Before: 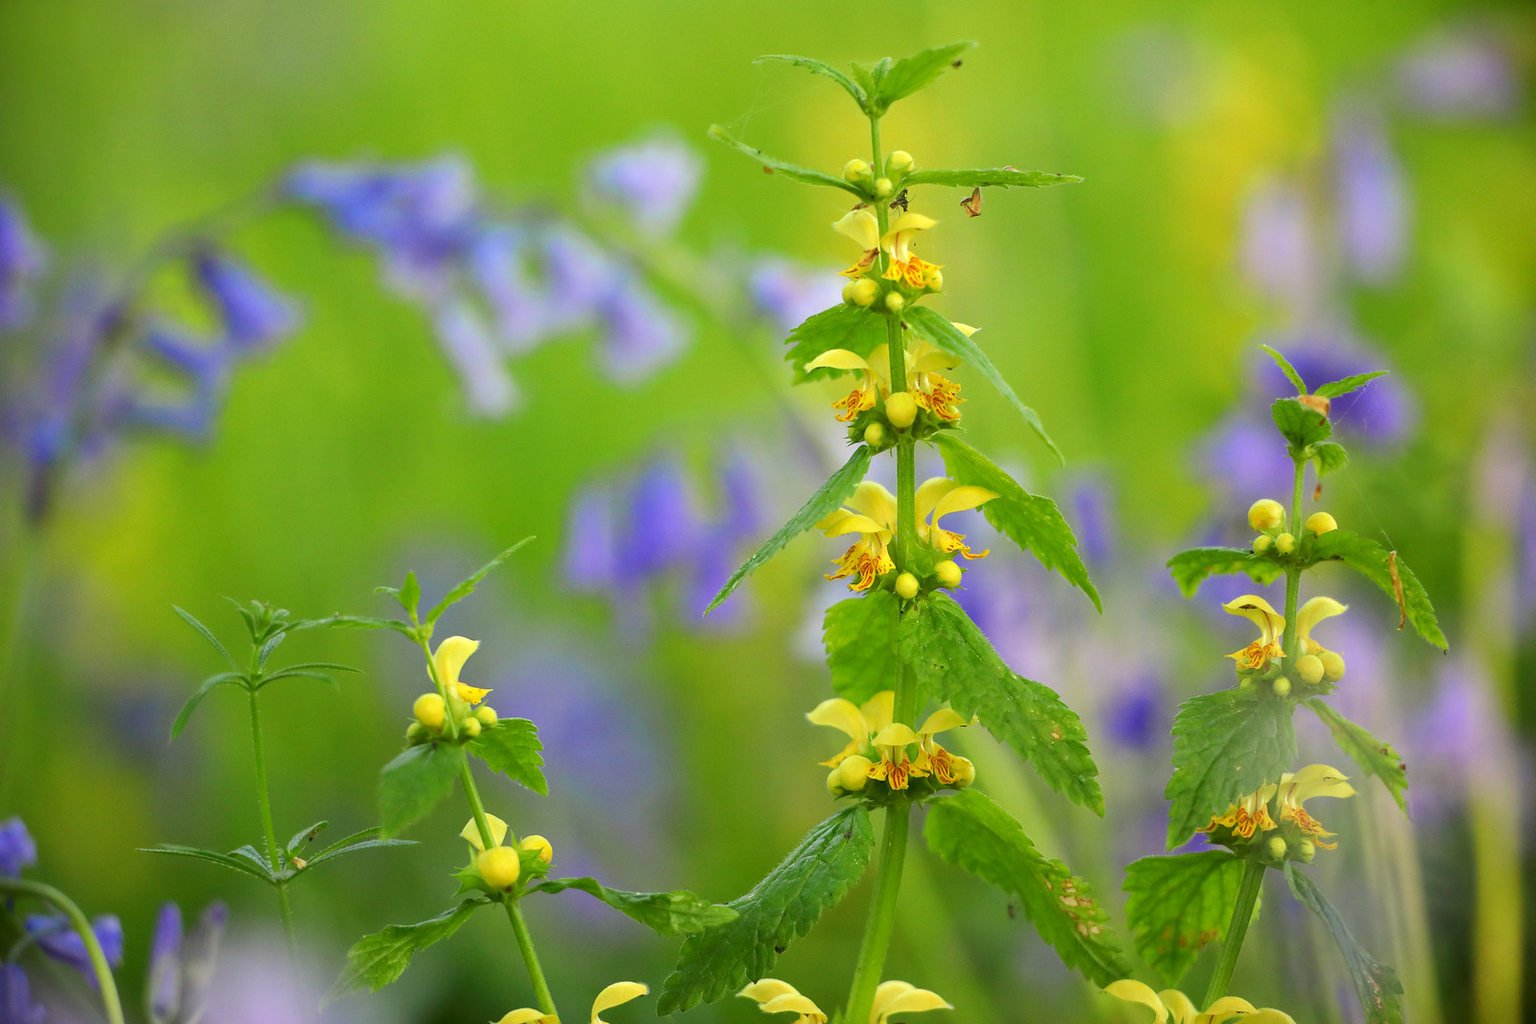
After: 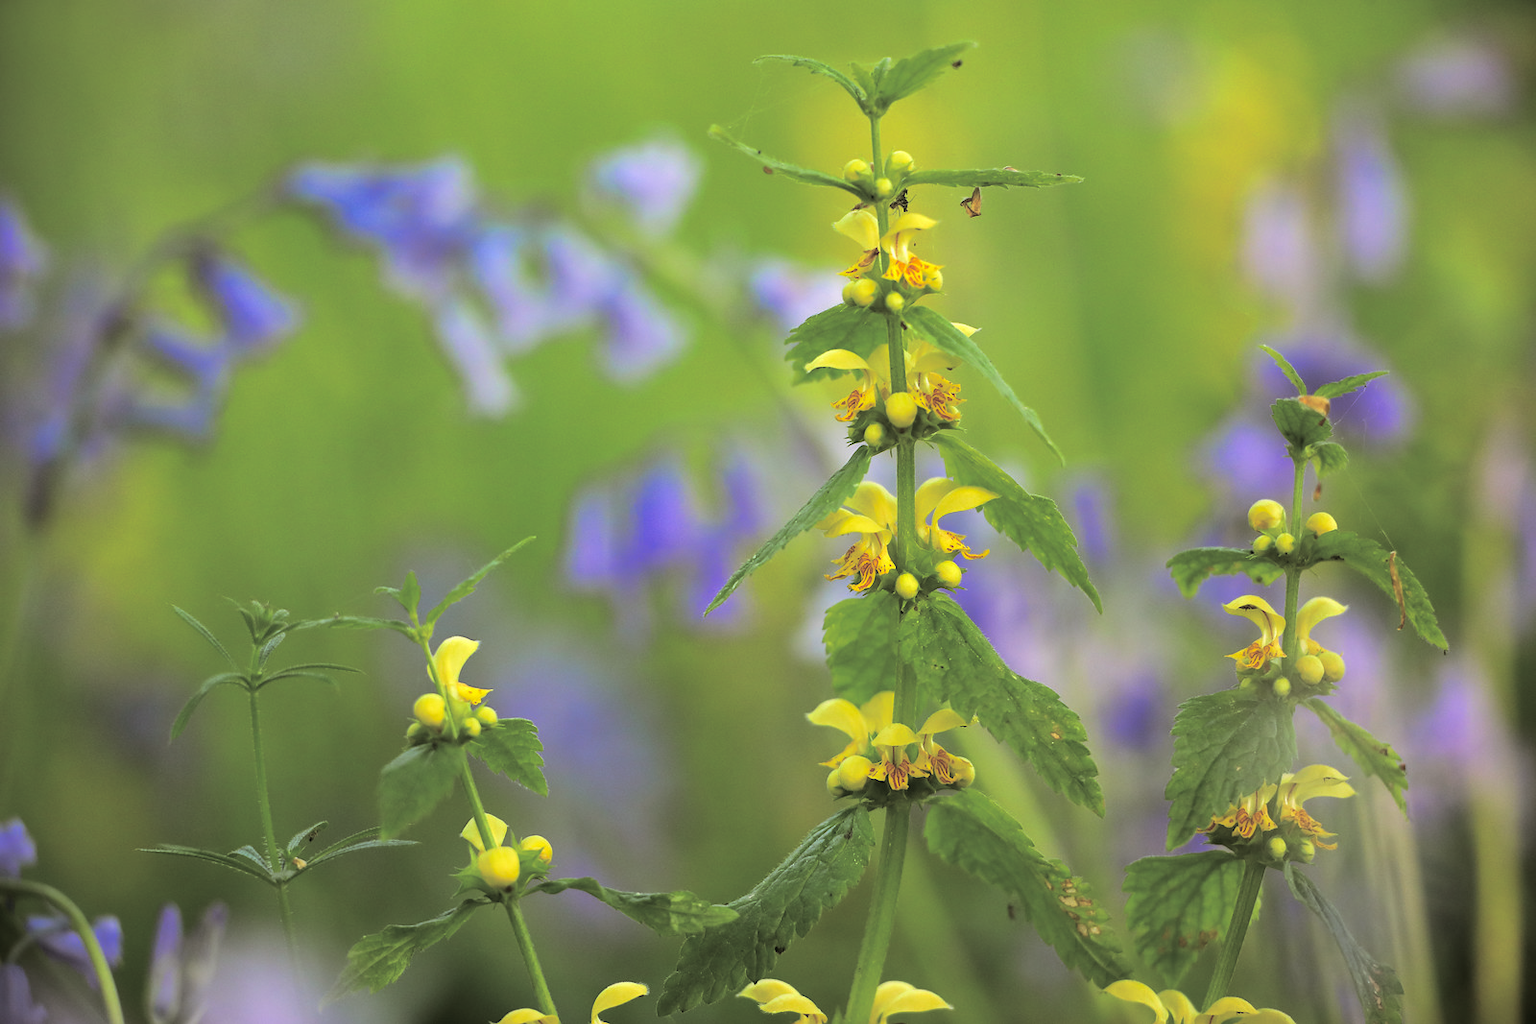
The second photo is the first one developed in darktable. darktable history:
color balance: mode lift, gamma, gain (sRGB), lift [0.97, 1, 1, 1], gamma [1.03, 1, 1, 1]
split-toning: shadows › hue 46.8°, shadows › saturation 0.17, highlights › hue 316.8°, highlights › saturation 0.27, balance -51.82
